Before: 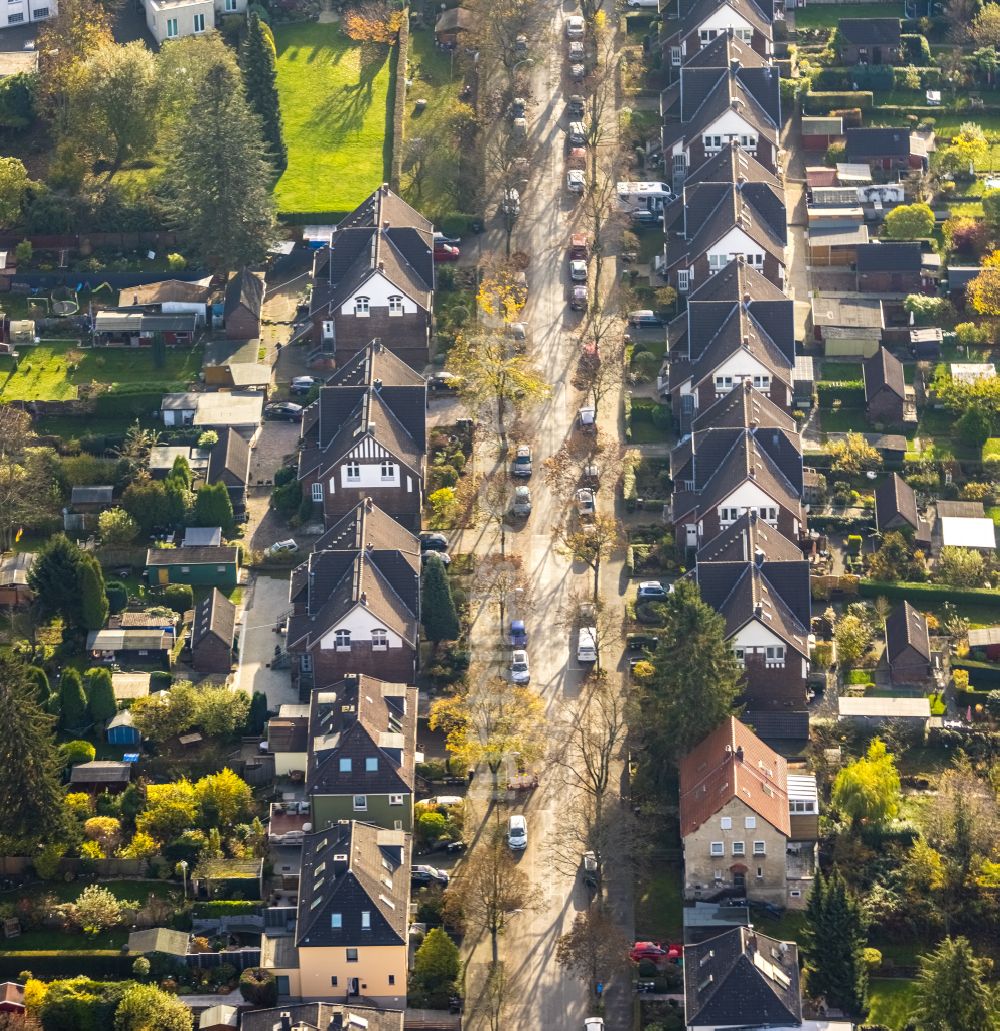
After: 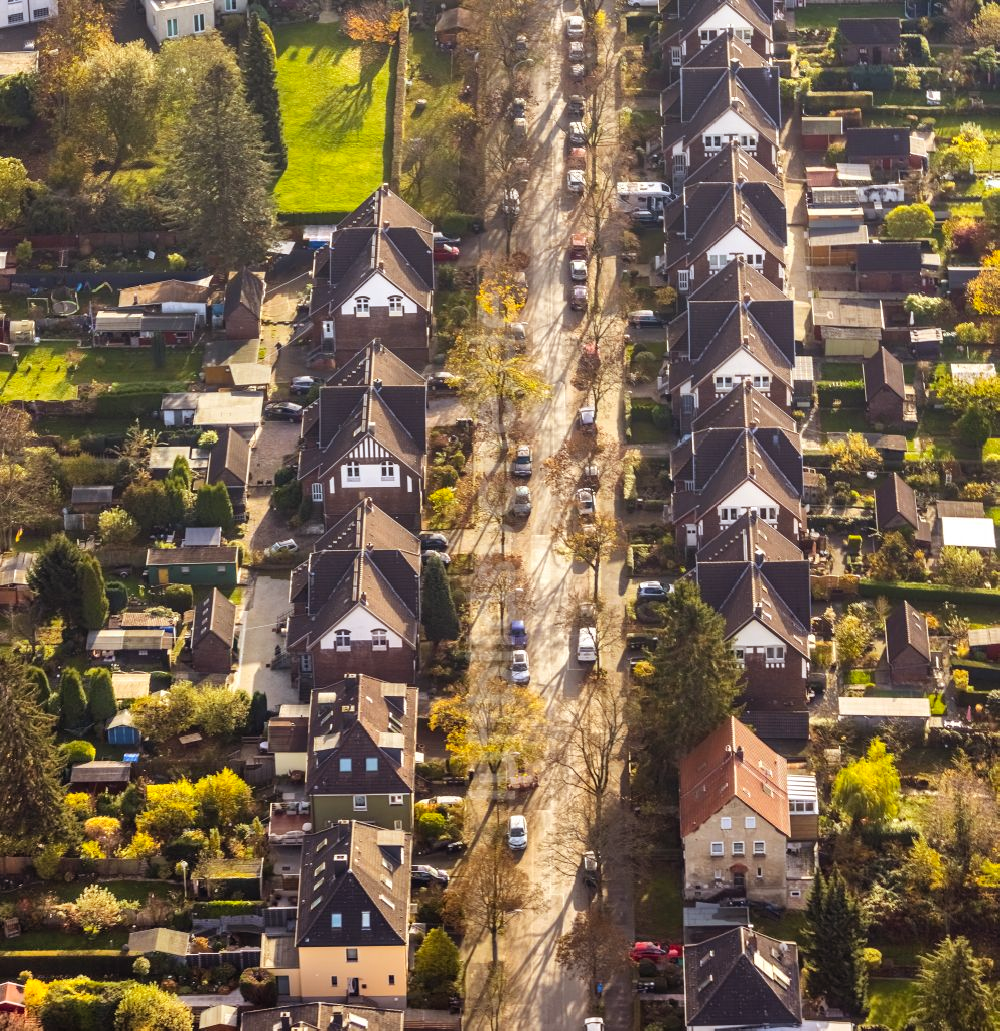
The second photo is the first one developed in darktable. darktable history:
shadows and highlights: shadows 60, soften with gaussian
rgb levels: mode RGB, independent channels, levels [[0, 0.5, 1], [0, 0.521, 1], [0, 0.536, 1]]
